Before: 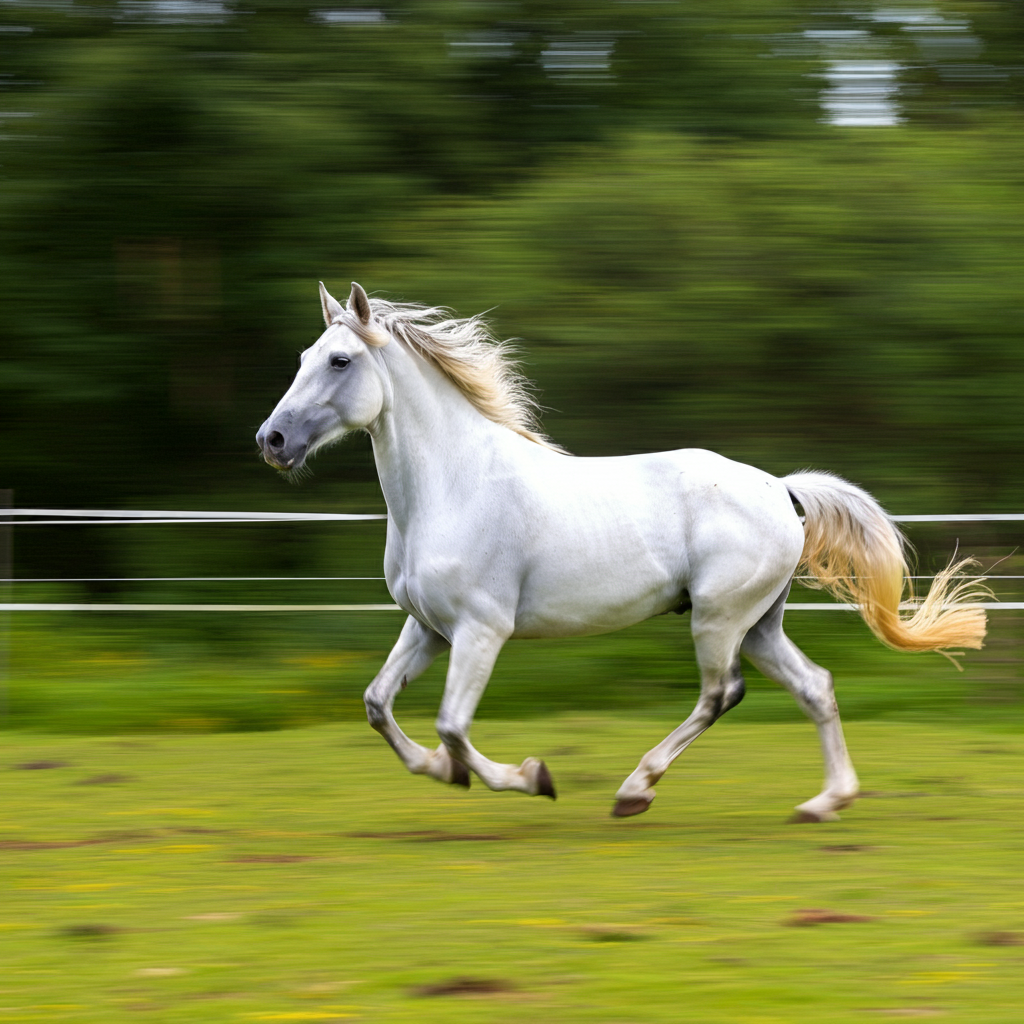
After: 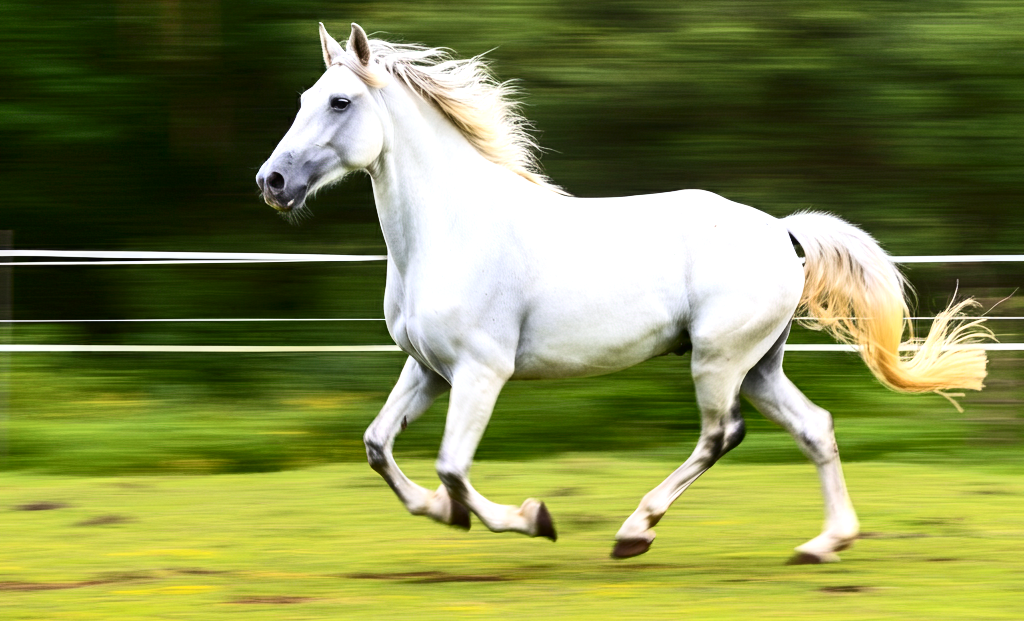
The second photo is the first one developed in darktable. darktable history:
crop and rotate: top 25.357%, bottom 13.942%
contrast brightness saturation: contrast 0.28
shadows and highlights: shadows 49, highlights -41, soften with gaussian
exposure: black level correction -0.002, exposure 0.54 EV, compensate highlight preservation false
